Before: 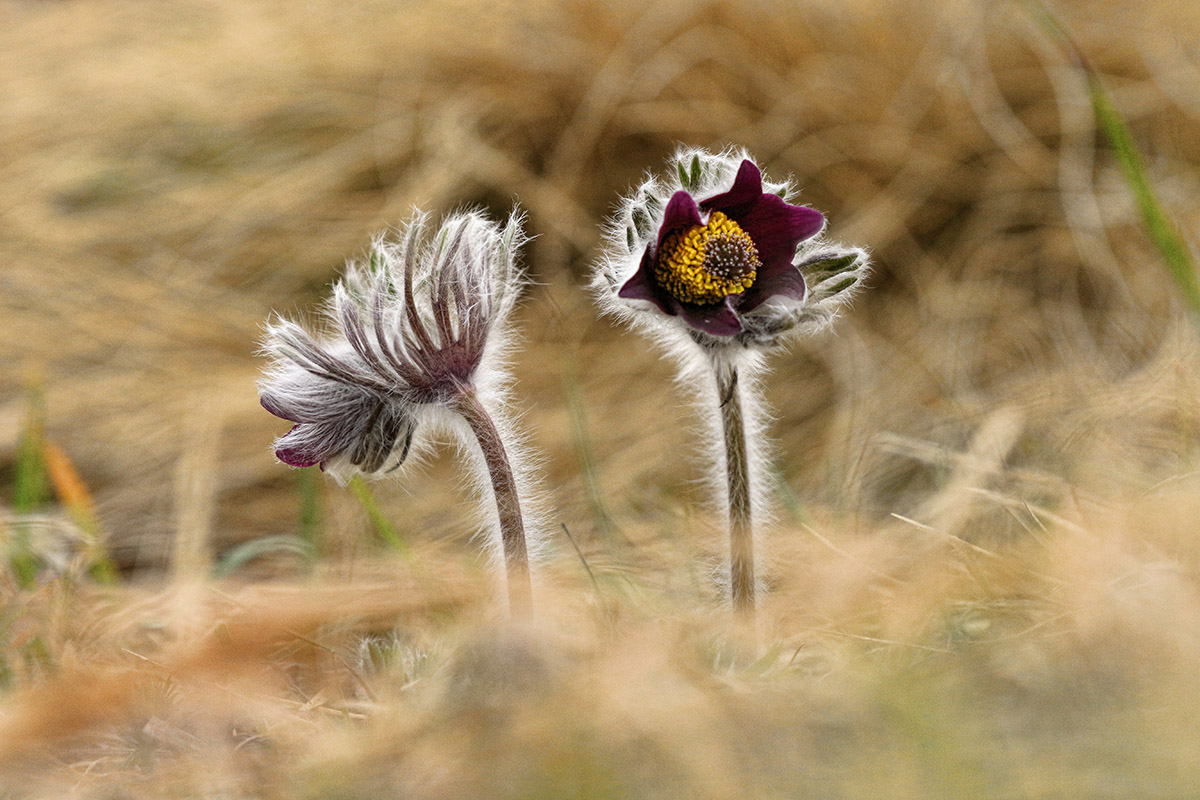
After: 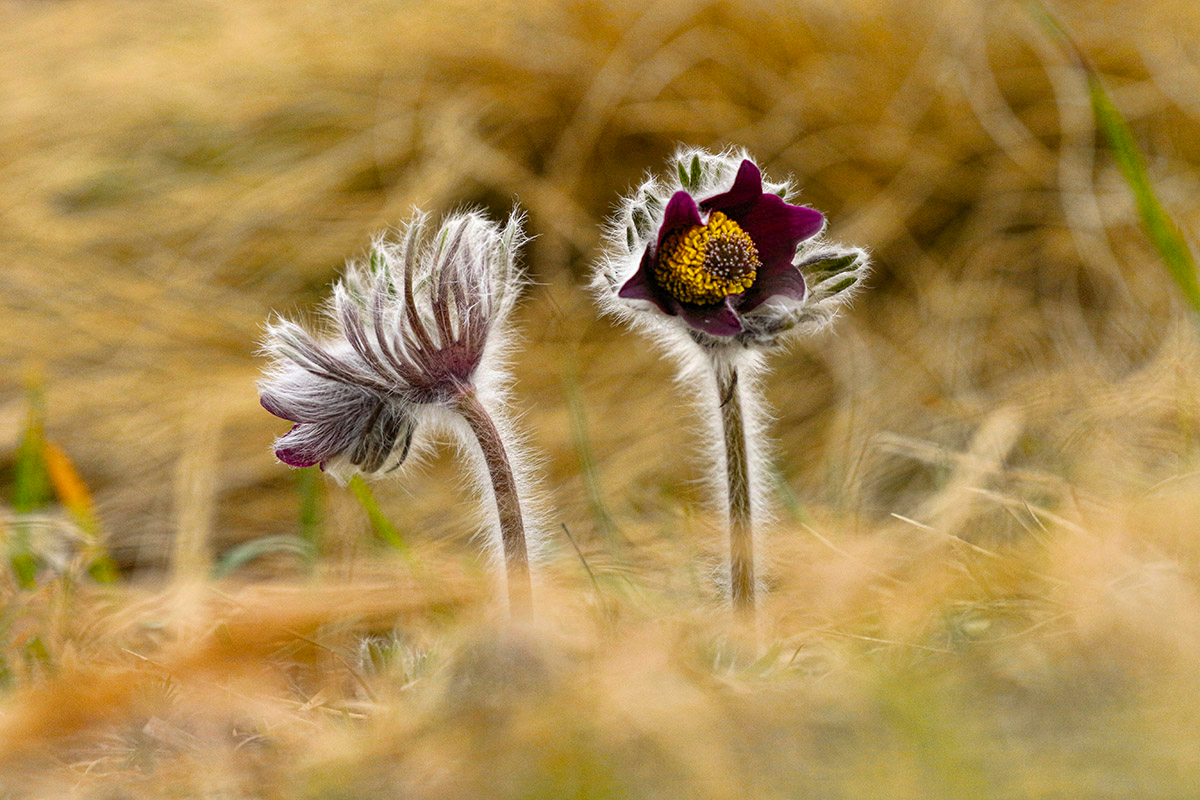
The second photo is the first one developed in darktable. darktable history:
color balance rgb: perceptual saturation grading › global saturation 25.579%, global vibrance 20%
